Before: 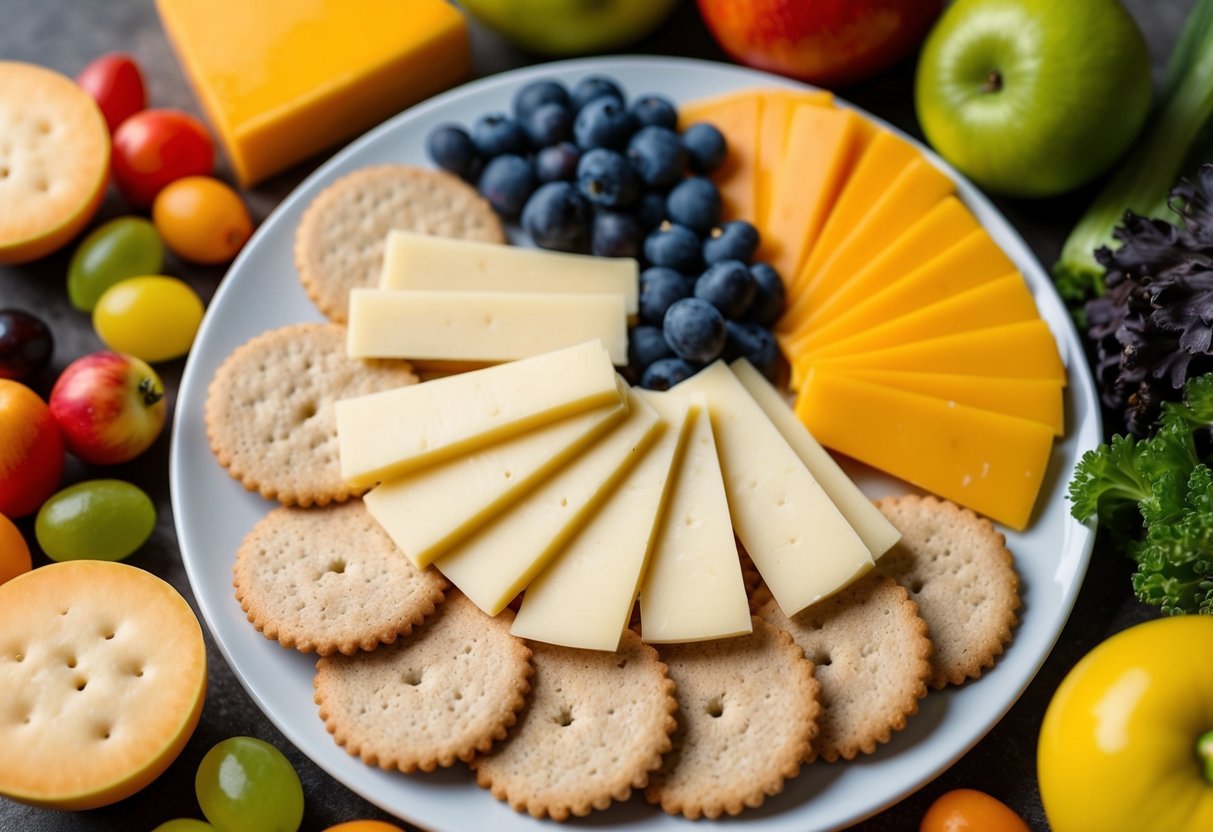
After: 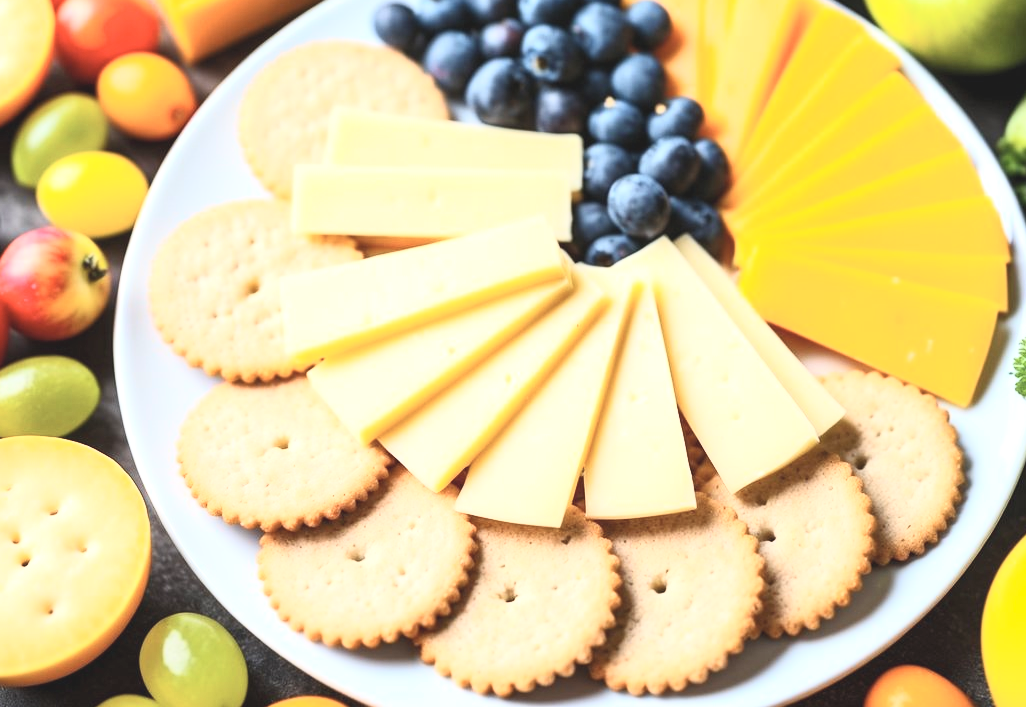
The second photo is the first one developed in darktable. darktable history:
tone curve: curves: ch0 [(0, 0) (0.003, 0.003) (0.011, 0.011) (0.025, 0.025) (0.044, 0.045) (0.069, 0.07) (0.1, 0.101) (0.136, 0.138) (0.177, 0.18) (0.224, 0.228) (0.277, 0.281) (0.335, 0.34) (0.399, 0.405) (0.468, 0.475) (0.543, 0.551) (0.623, 0.633) (0.709, 0.72) (0.801, 0.813) (0.898, 0.907) (1, 1)], color space Lab, linked channels, preserve colors none
contrast brightness saturation: contrast 0.374, brightness 0.537
exposure: black level correction -0.002, exposure 0.71 EV, compensate highlight preservation false
crop and rotate: left 4.633%, top 15.003%, right 10.708%
